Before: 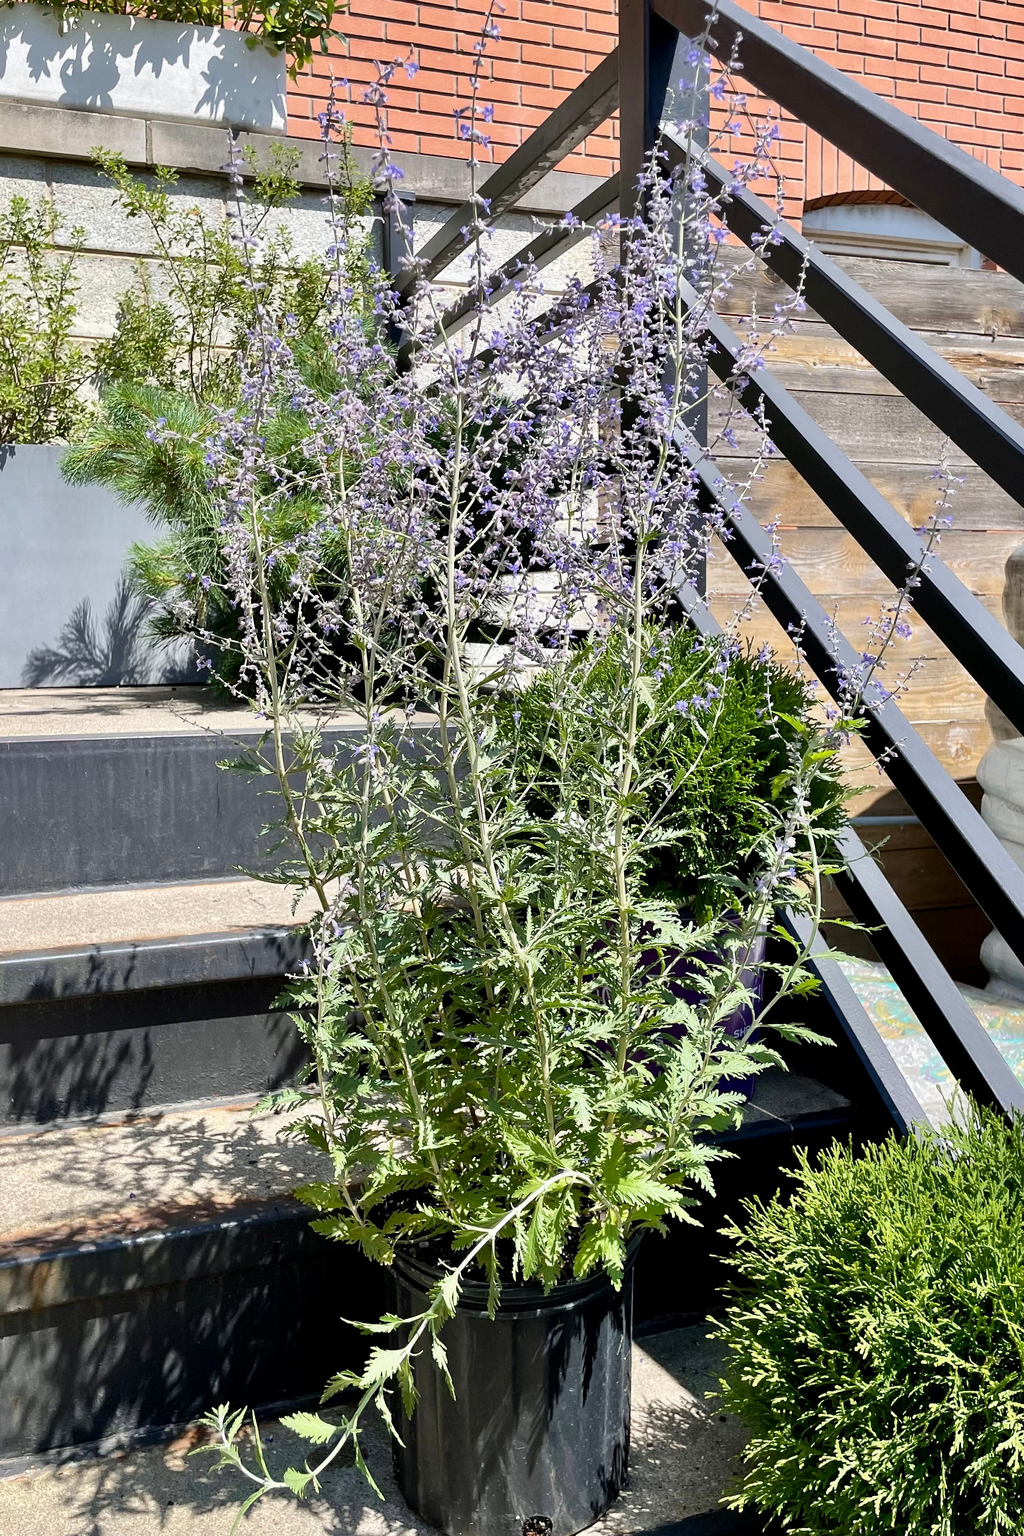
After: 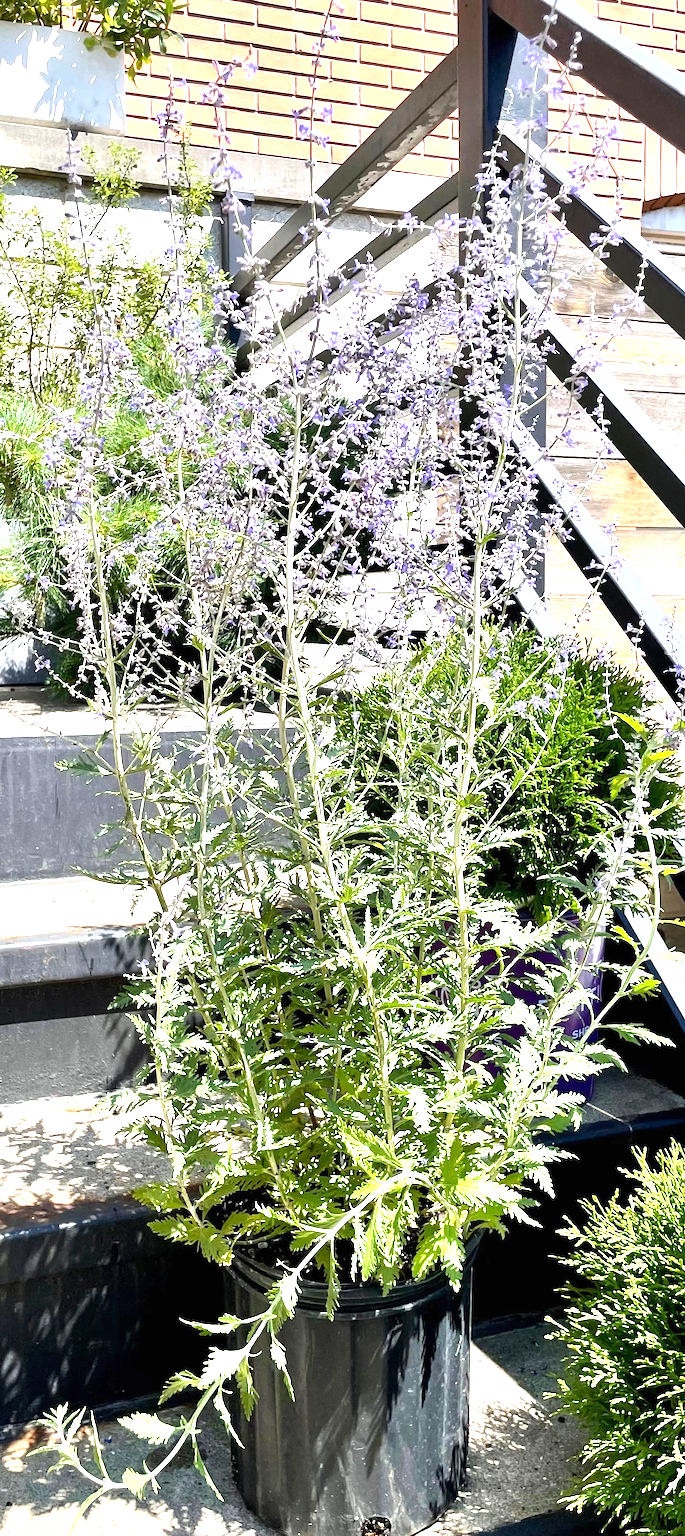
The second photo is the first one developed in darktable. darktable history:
exposure: black level correction 0, exposure 1.375 EV, compensate exposure bias true, compensate highlight preservation false
crop and rotate: left 15.816%, right 17.29%
